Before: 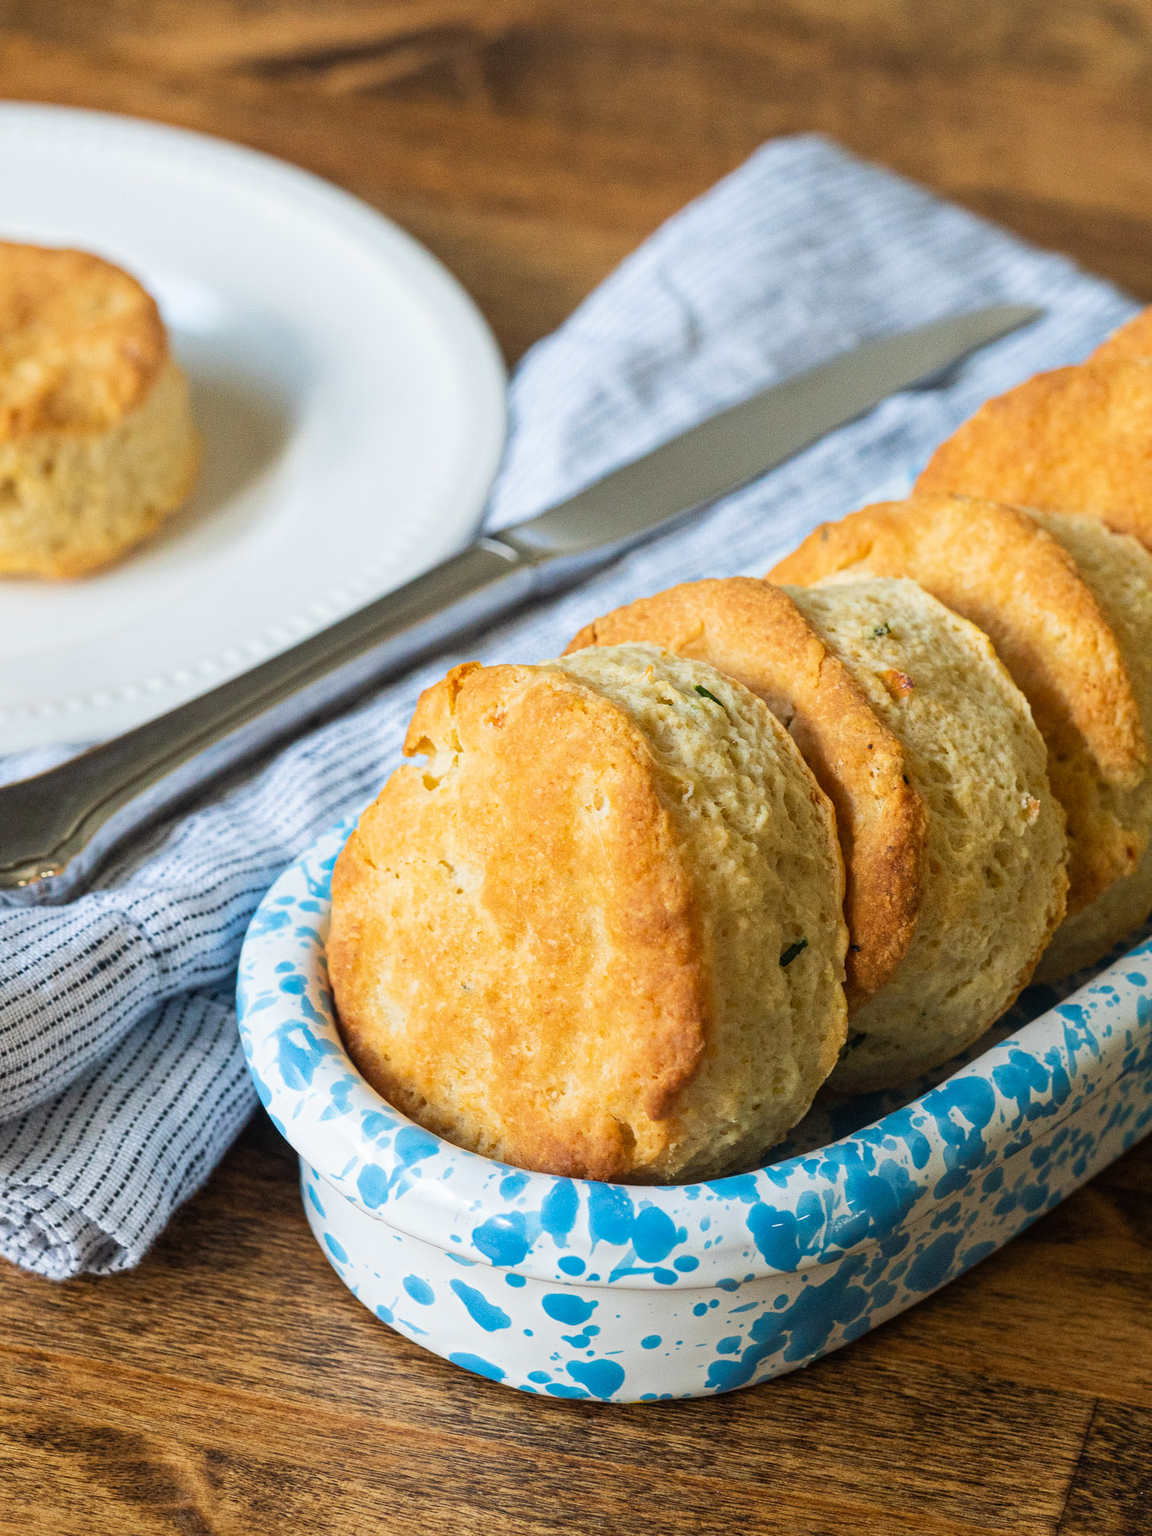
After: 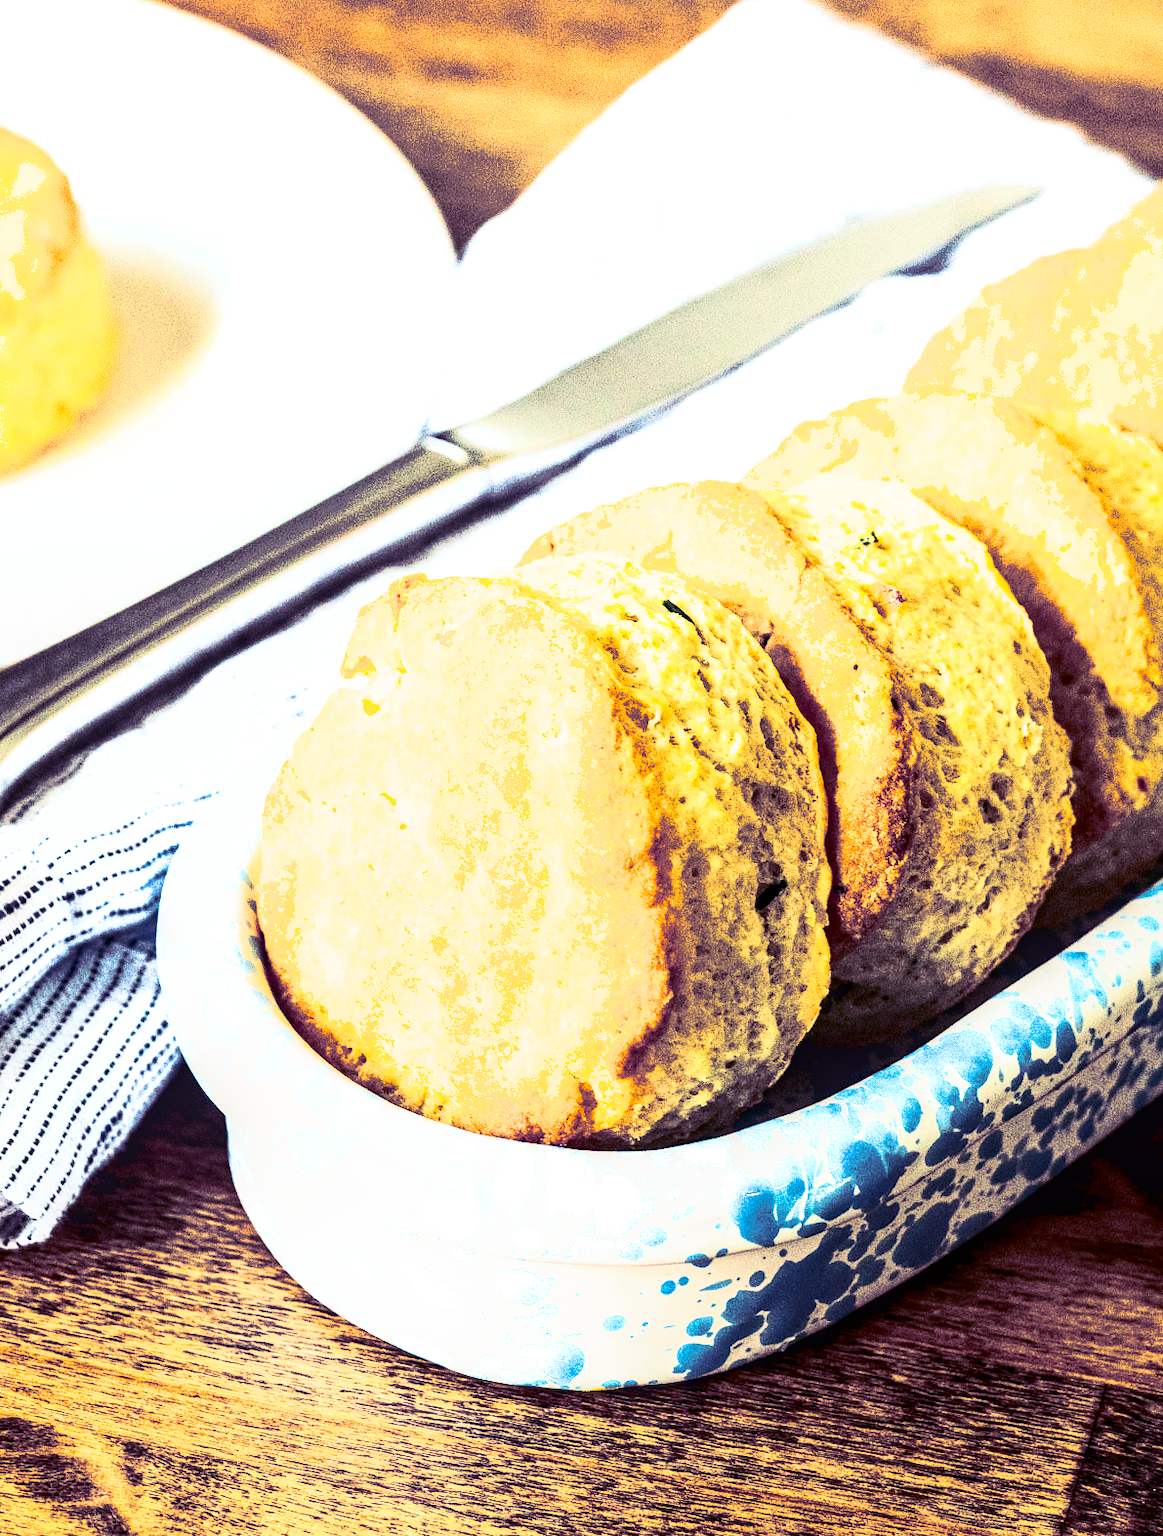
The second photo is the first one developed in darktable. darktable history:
local contrast: on, module defaults
crop and rotate: left 8.262%, top 9.226%
shadows and highlights: on, module defaults
grain: coarseness 0.09 ISO
contrast brightness saturation: contrast 0.93, brightness 0.2
split-toning: shadows › hue 255.6°, shadows › saturation 0.66, highlights › hue 43.2°, highlights › saturation 0.68, balance -50.1
exposure: black level correction 0.008, exposure 0.979 EV, compensate highlight preservation false
